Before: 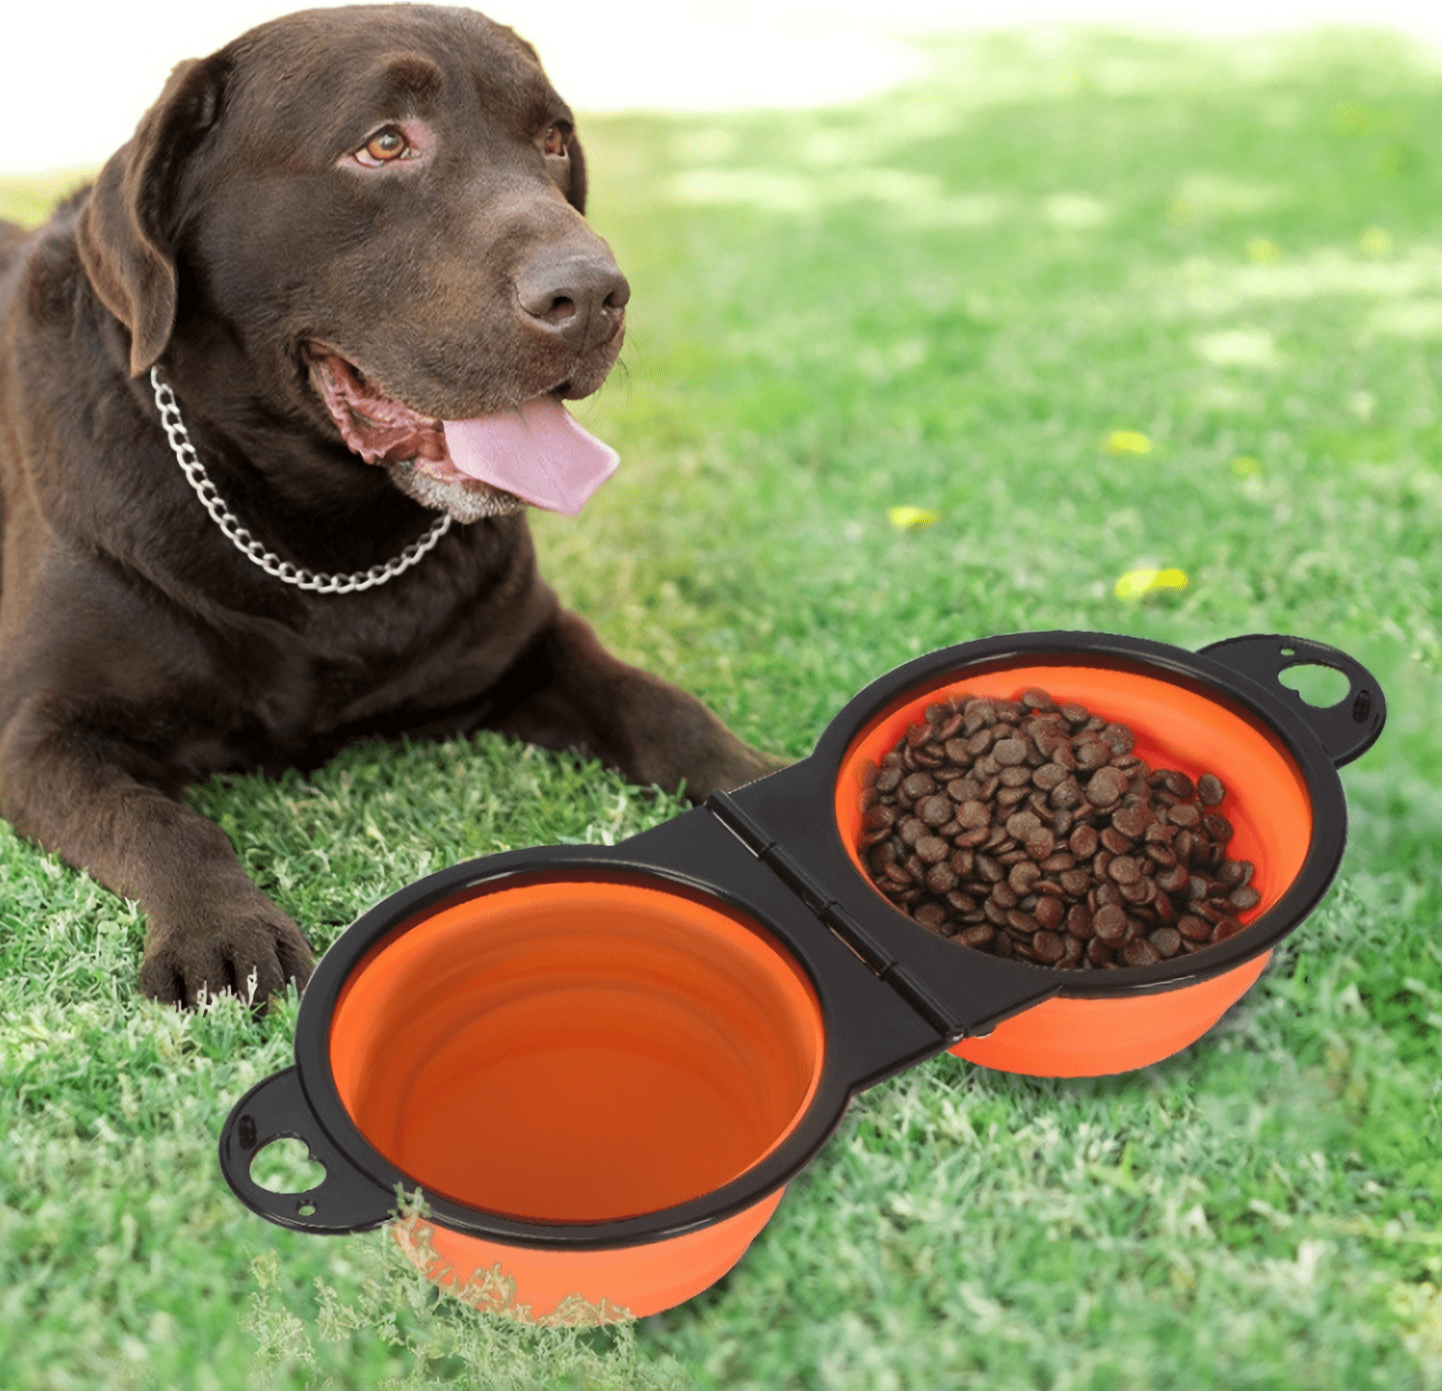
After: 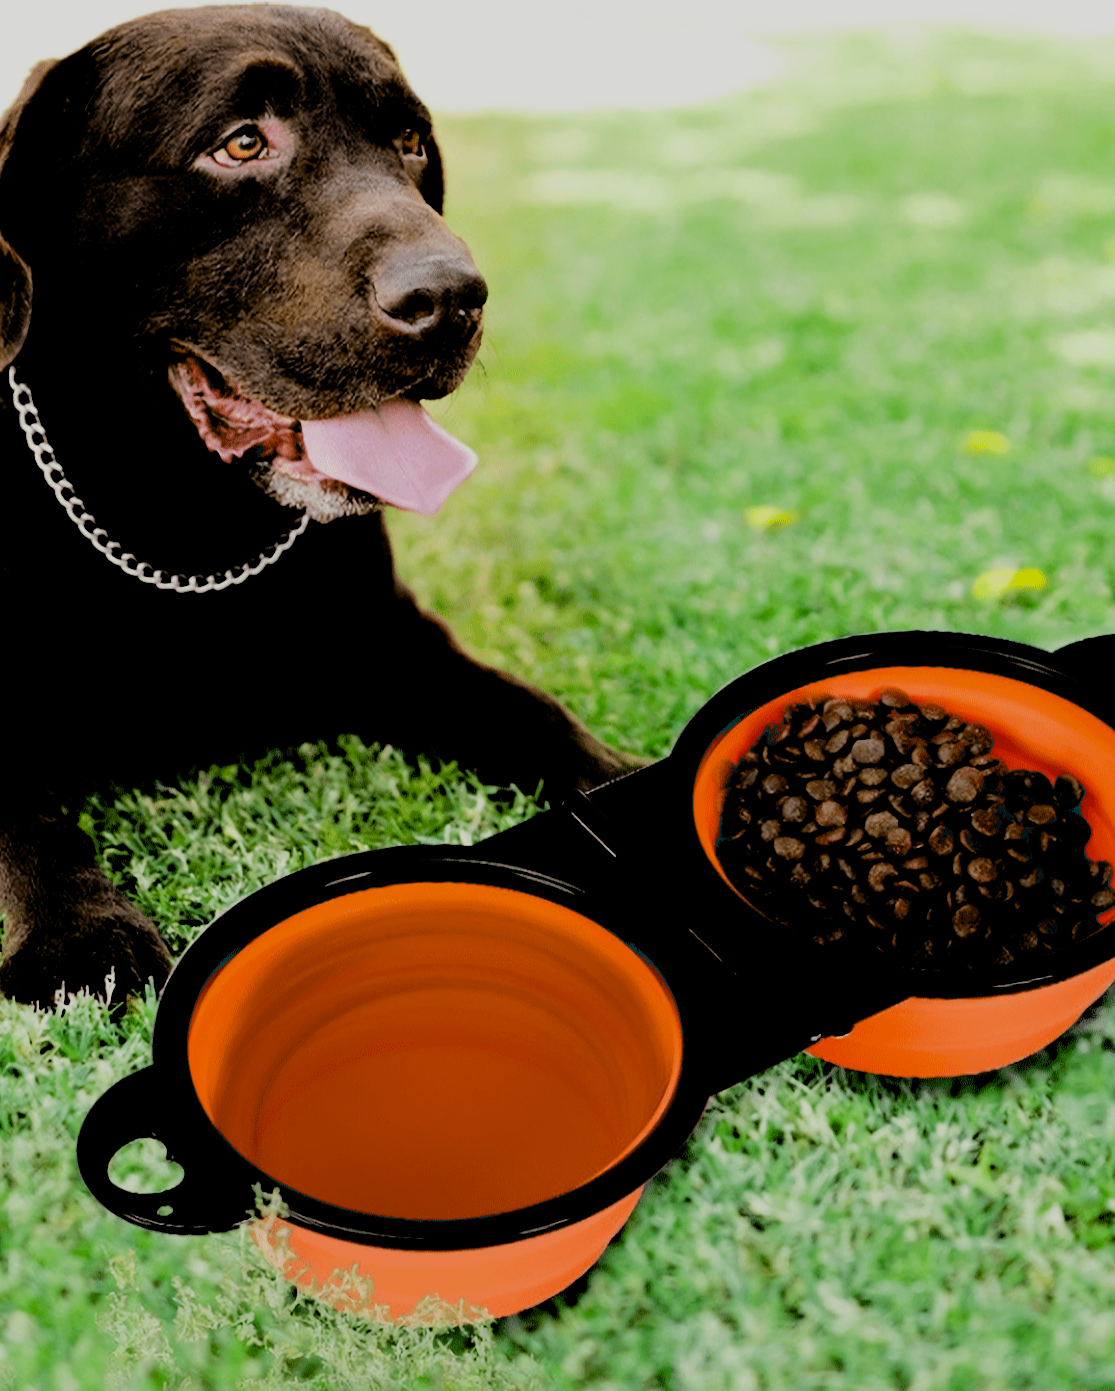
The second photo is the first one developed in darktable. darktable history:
filmic rgb: black relative exposure -2.87 EV, white relative exposure 4.56 EV, hardness 1.69, contrast 1.259
exposure: black level correction 0.058, compensate exposure bias true, compensate highlight preservation false
crop: left 9.904%, right 12.753%
